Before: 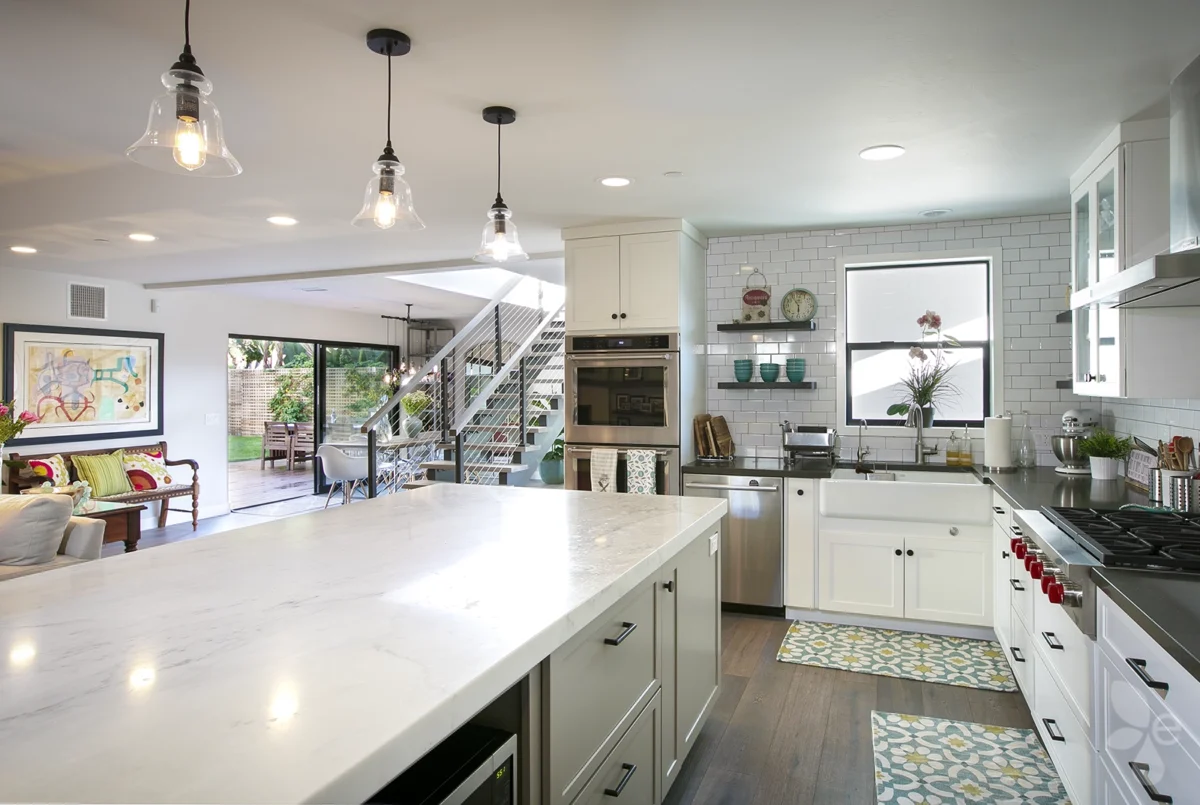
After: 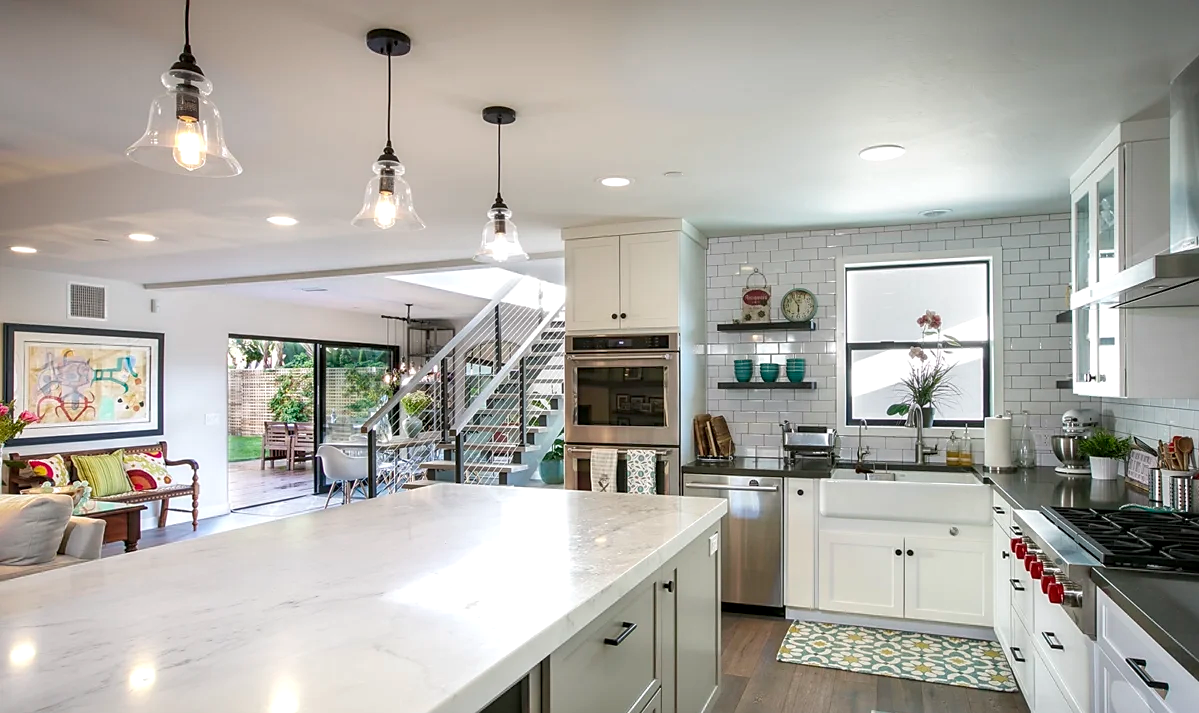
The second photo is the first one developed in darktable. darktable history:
local contrast: detail 130%
sharpen: radius 1.827, amount 0.391, threshold 1.65
crop and rotate: top 0%, bottom 11.344%
